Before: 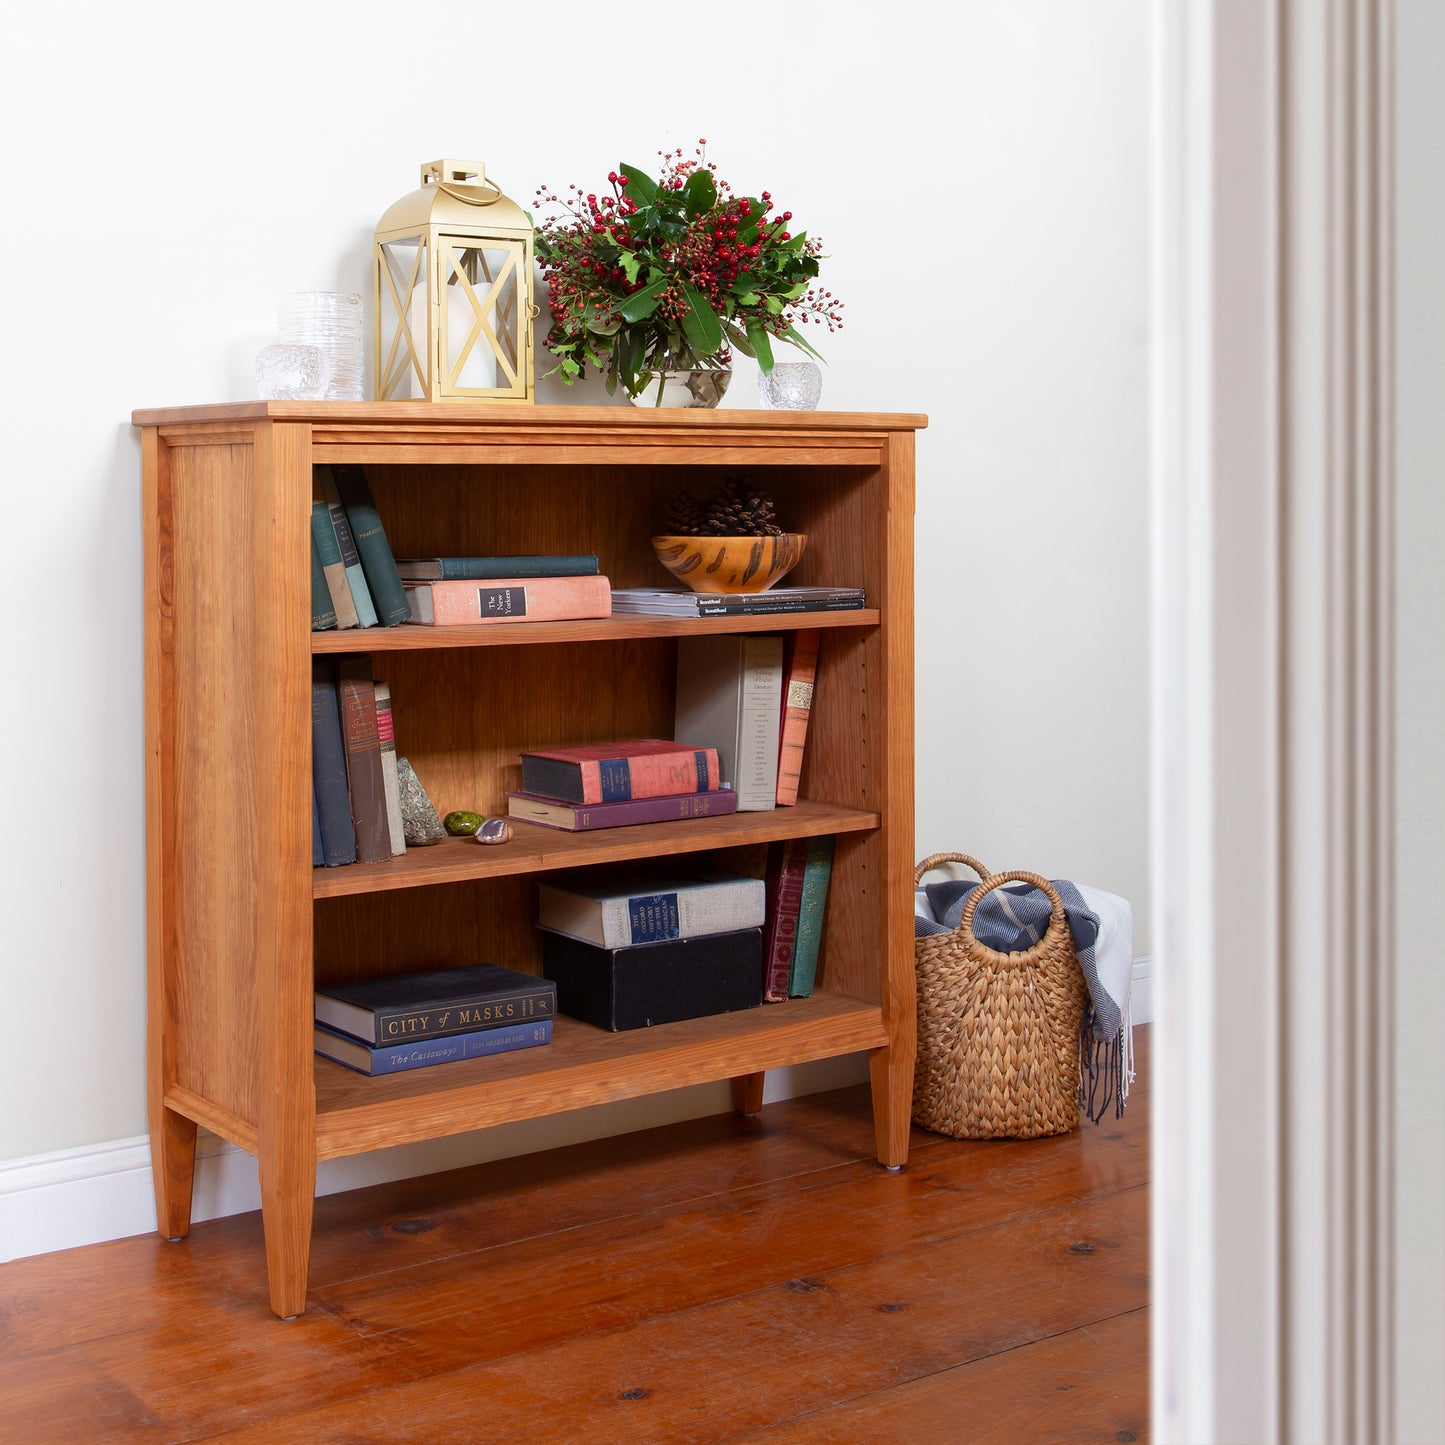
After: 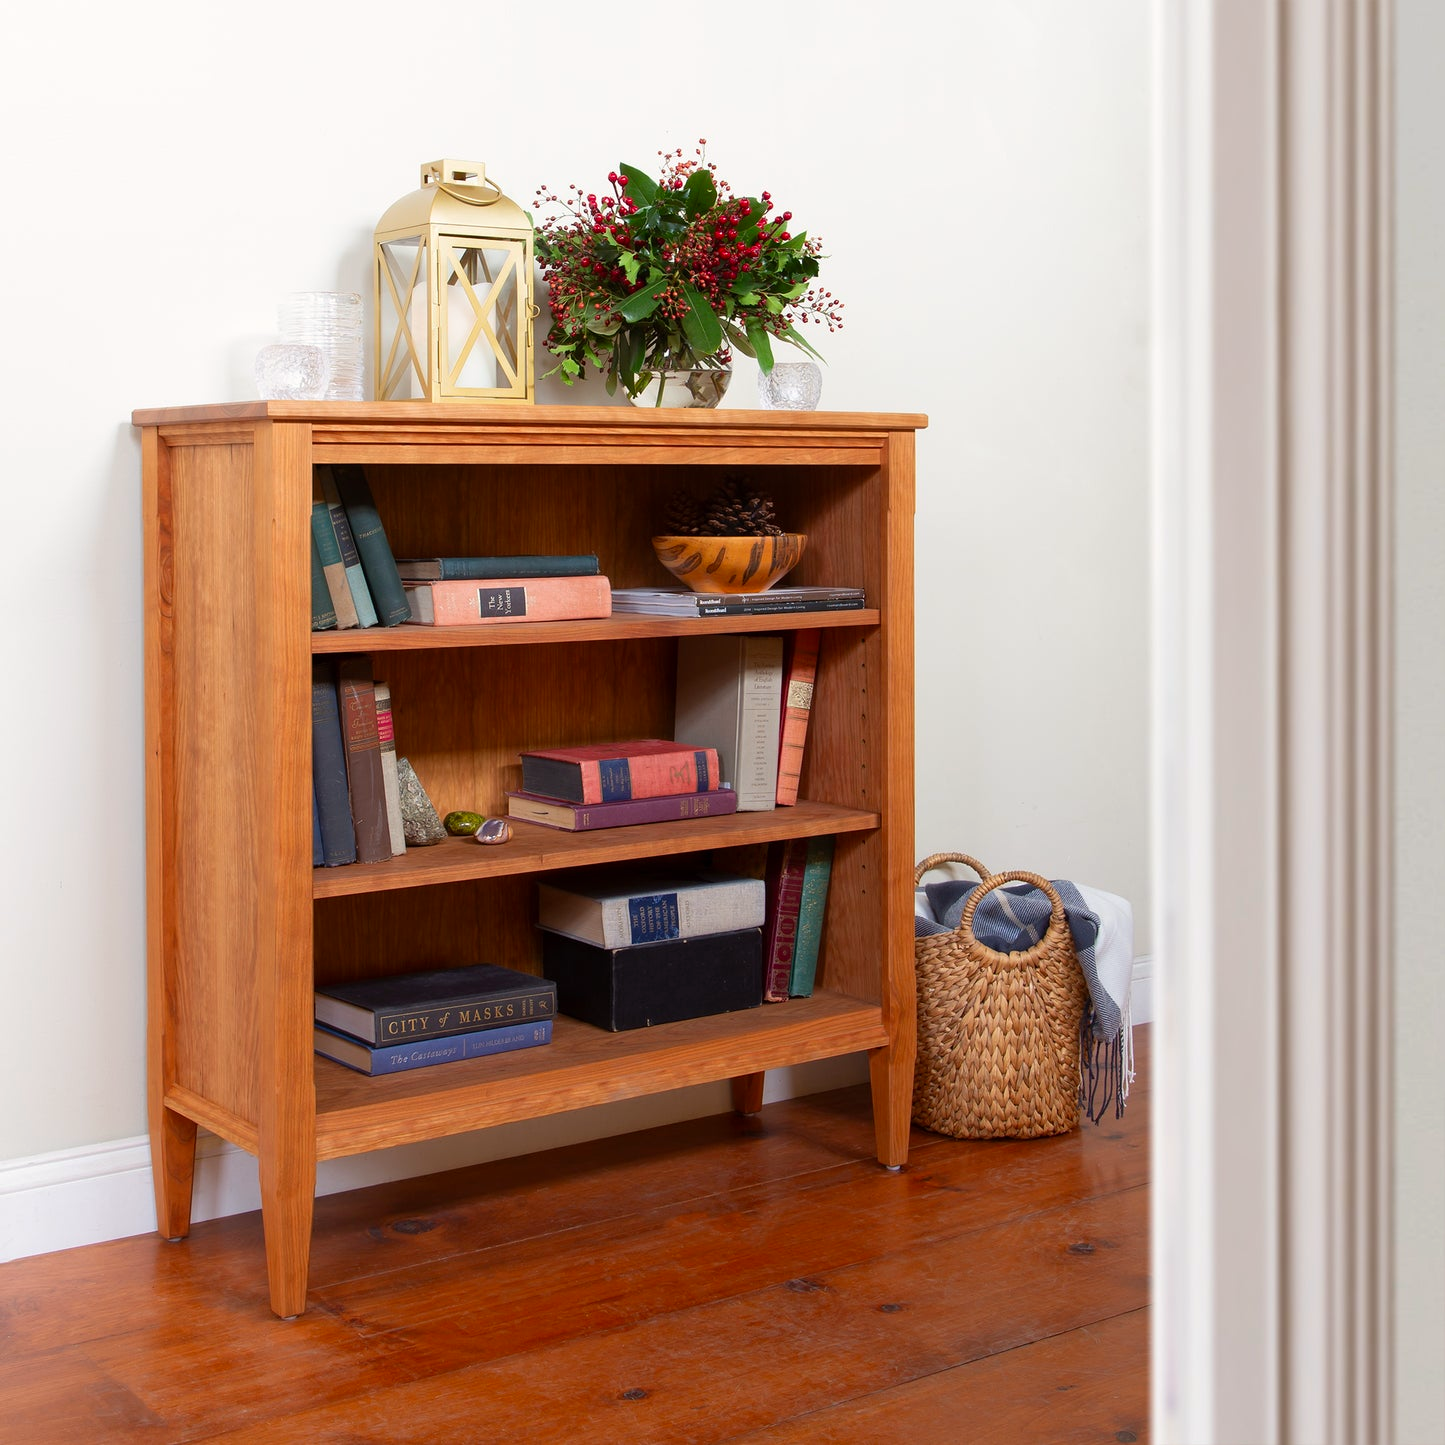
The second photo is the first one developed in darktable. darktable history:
color correction: saturation 1.1
white balance: red 1.009, blue 0.985
